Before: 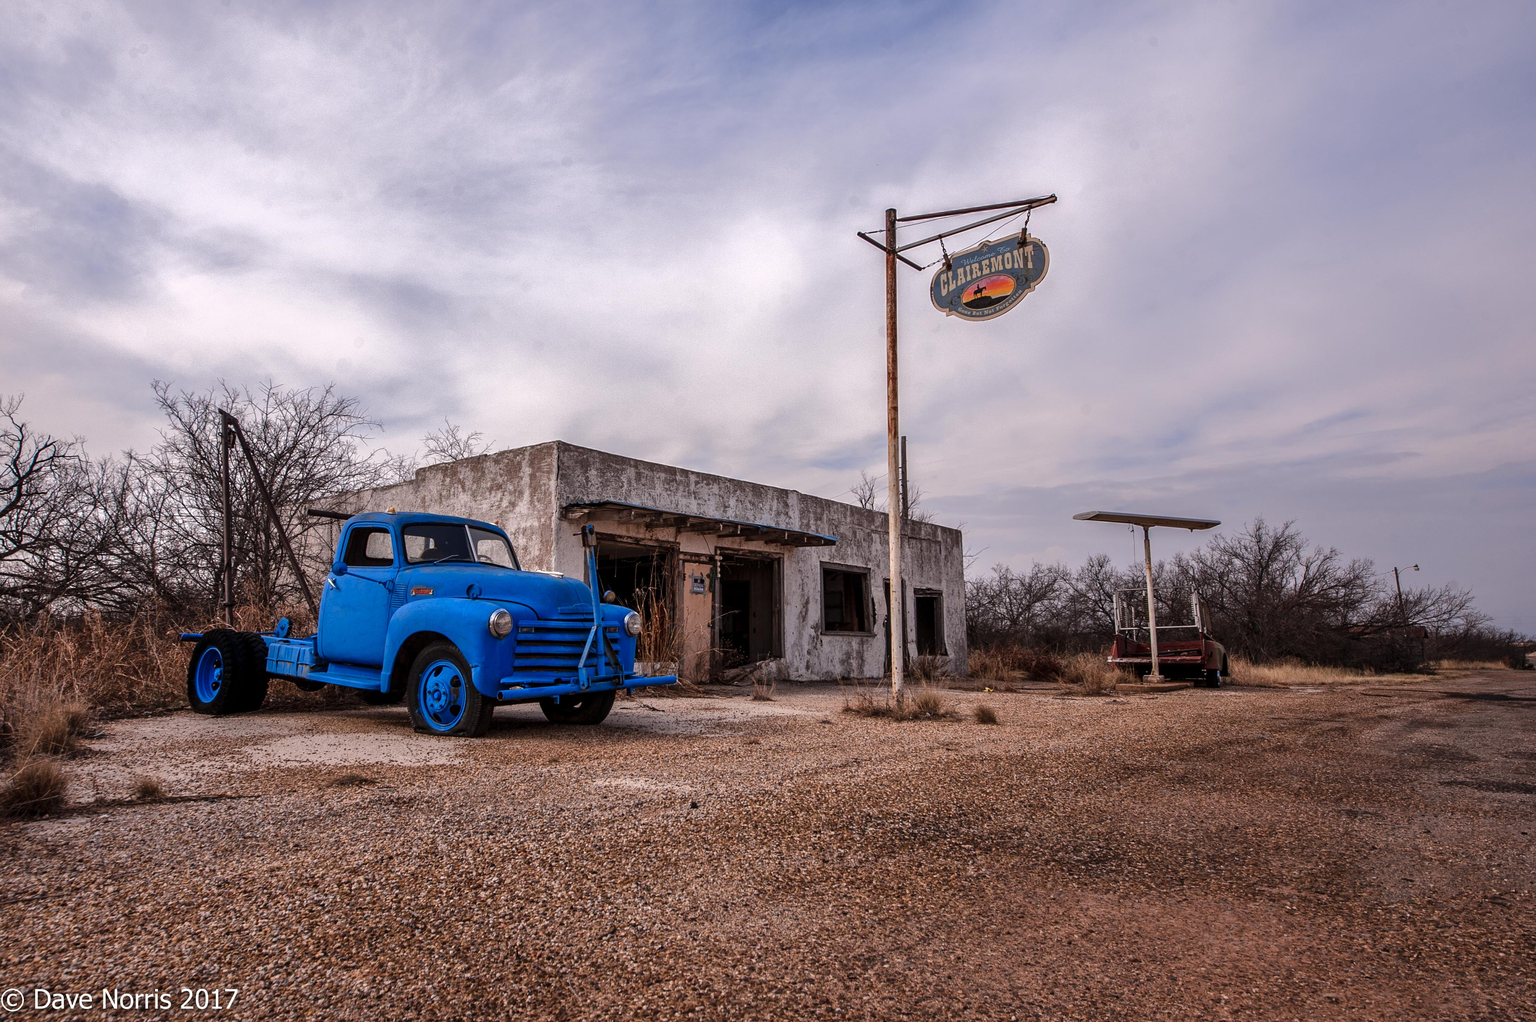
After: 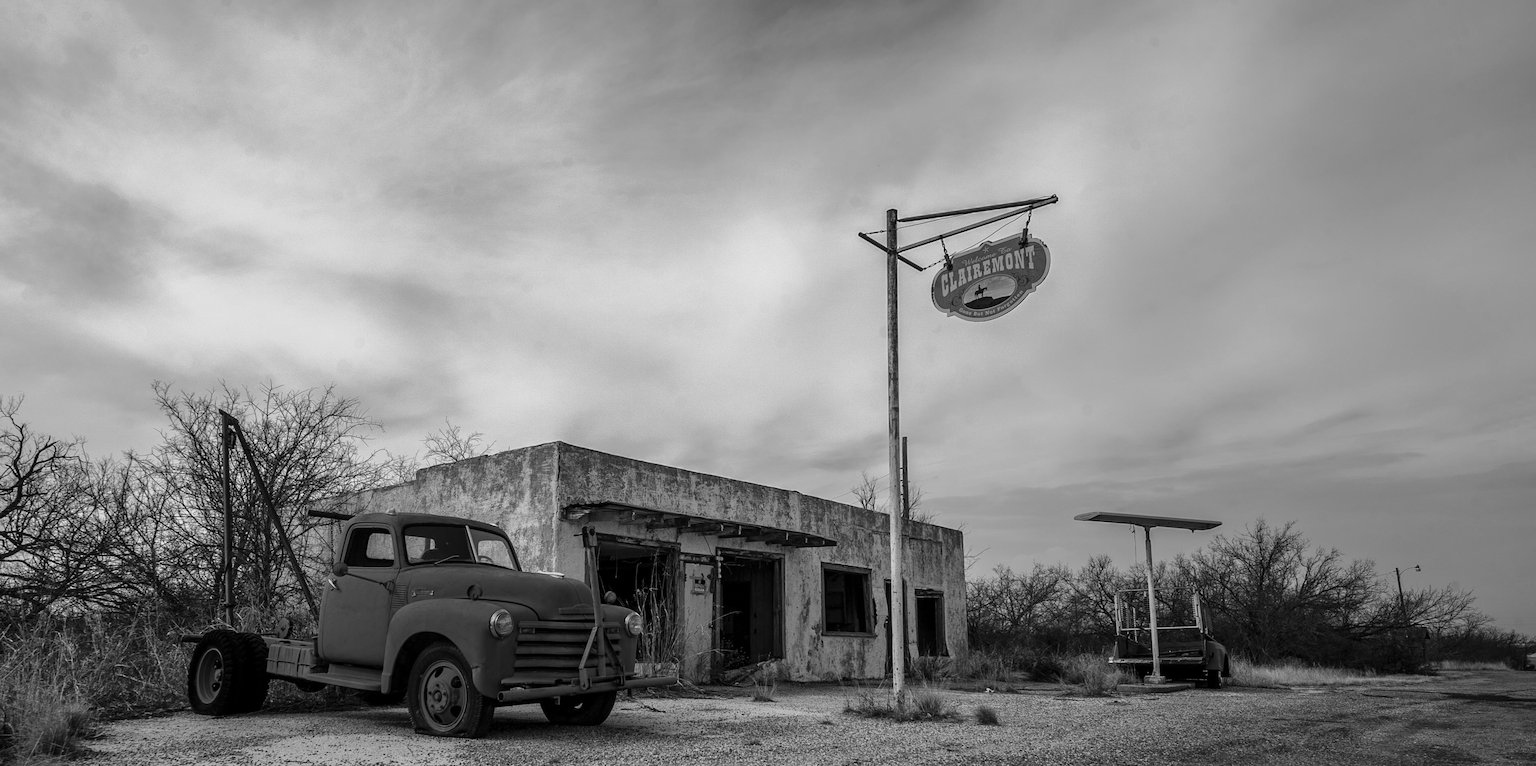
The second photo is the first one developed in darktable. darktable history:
crop: bottom 24.967%
monochrome: a 26.22, b 42.67, size 0.8
shadows and highlights: radius 93.07, shadows -14.46, white point adjustment 0.23, highlights 31.48, compress 48.23%, highlights color adjustment 52.79%, soften with gaussian
